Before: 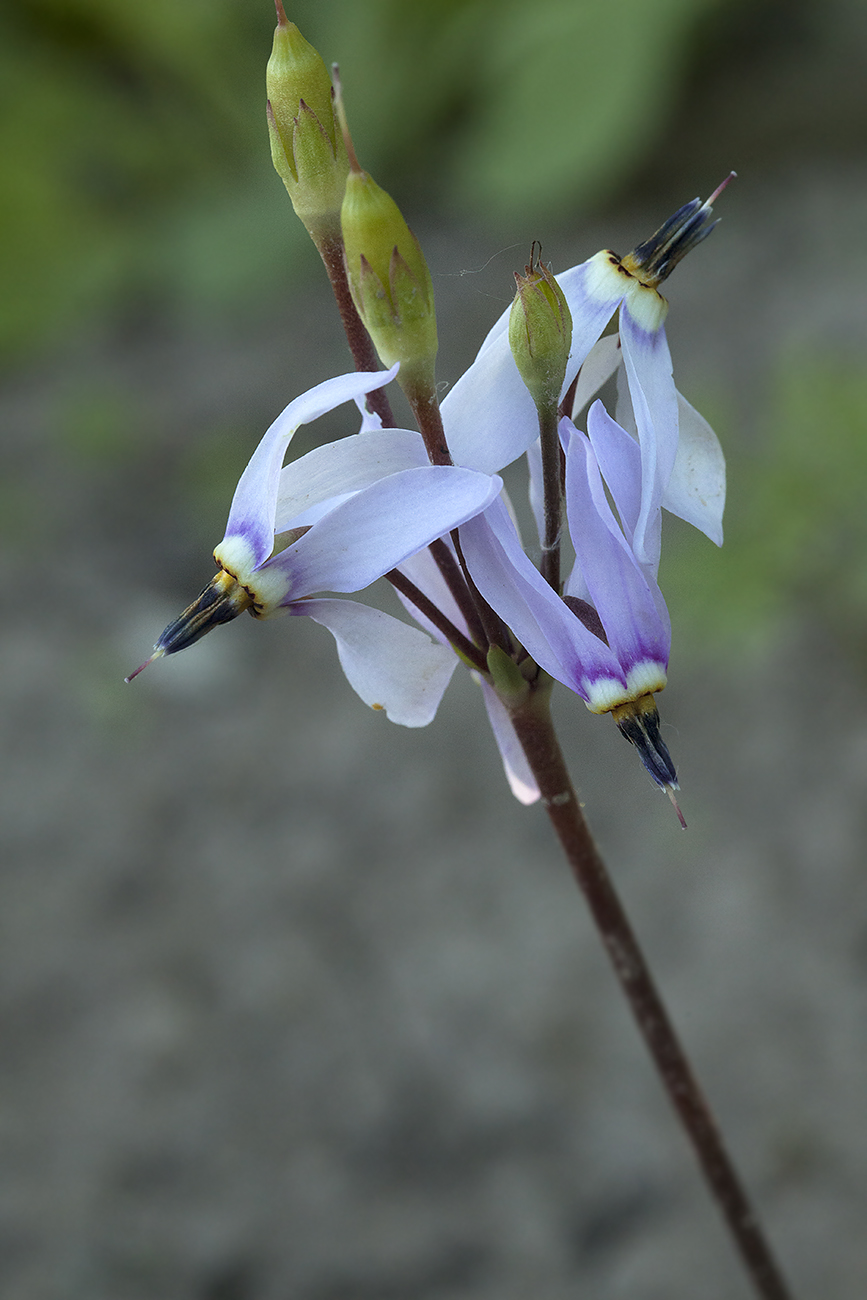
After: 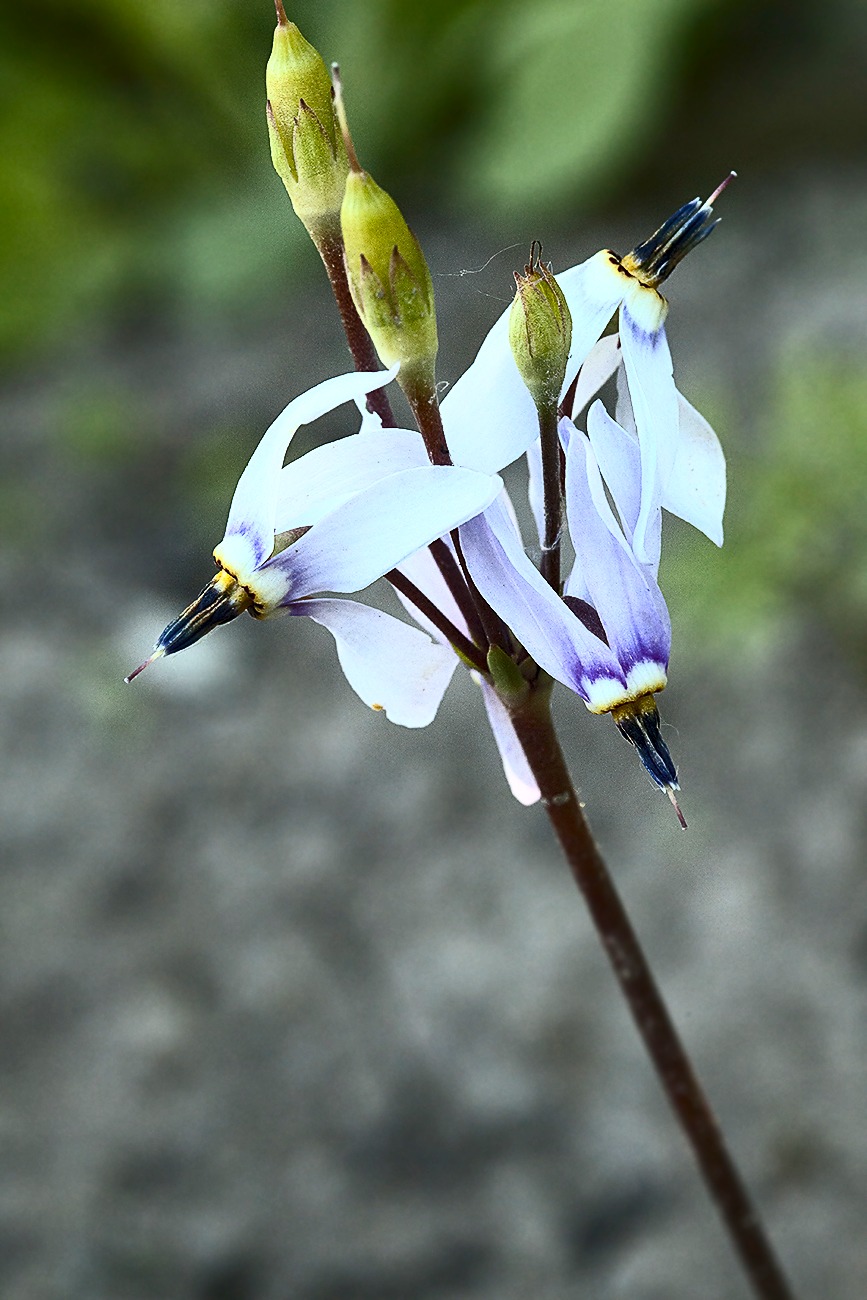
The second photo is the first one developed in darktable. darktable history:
contrast brightness saturation: contrast 0.62, brightness 0.34, saturation 0.14
sharpen: on, module defaults
color contrast: green-magenta contrast 0.8, blue-yellow contrast 1.1, unbound 0
